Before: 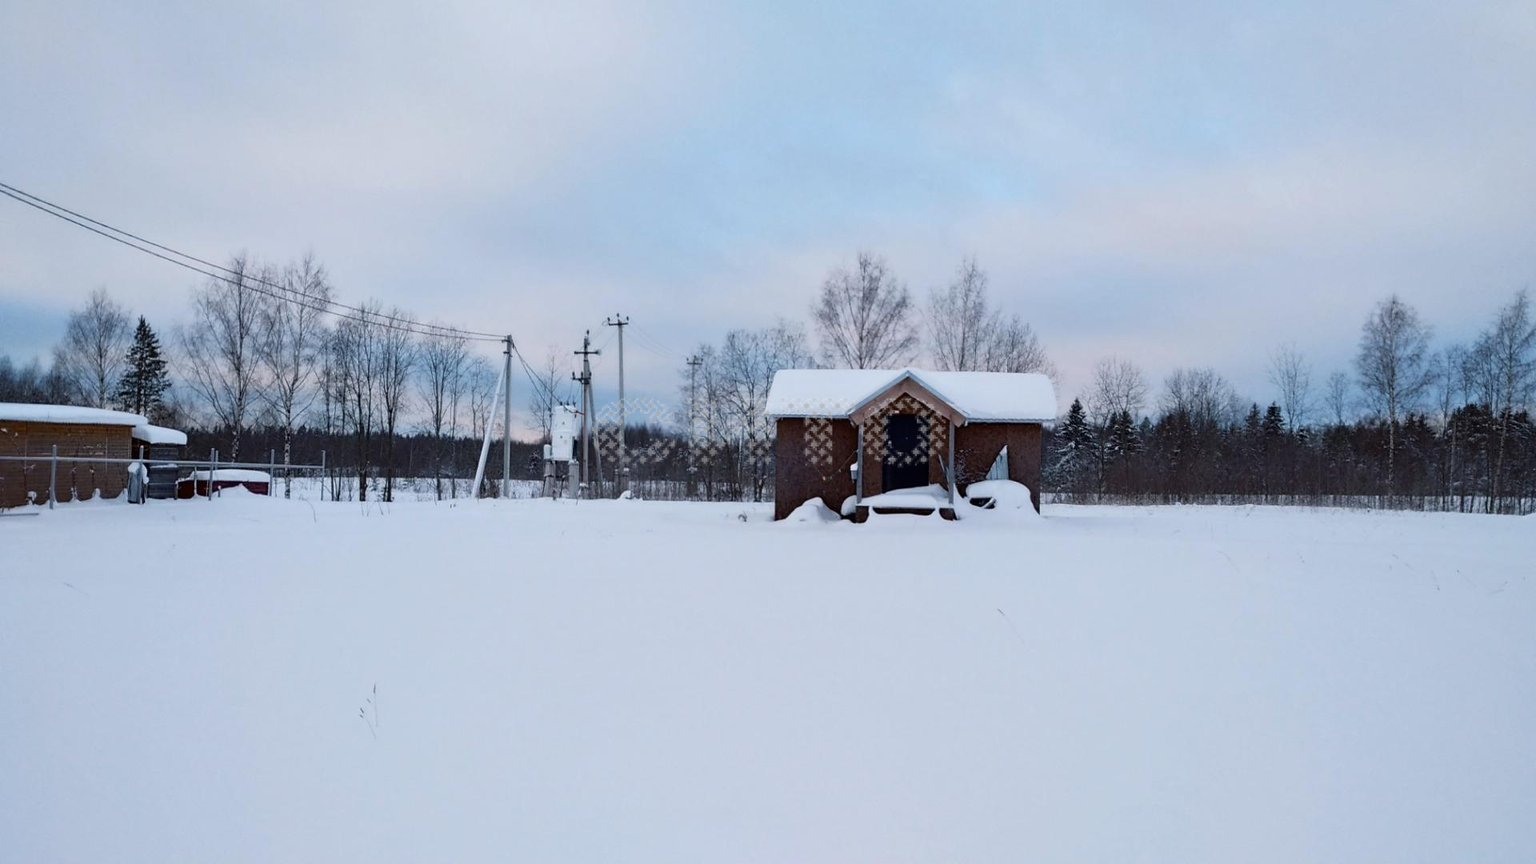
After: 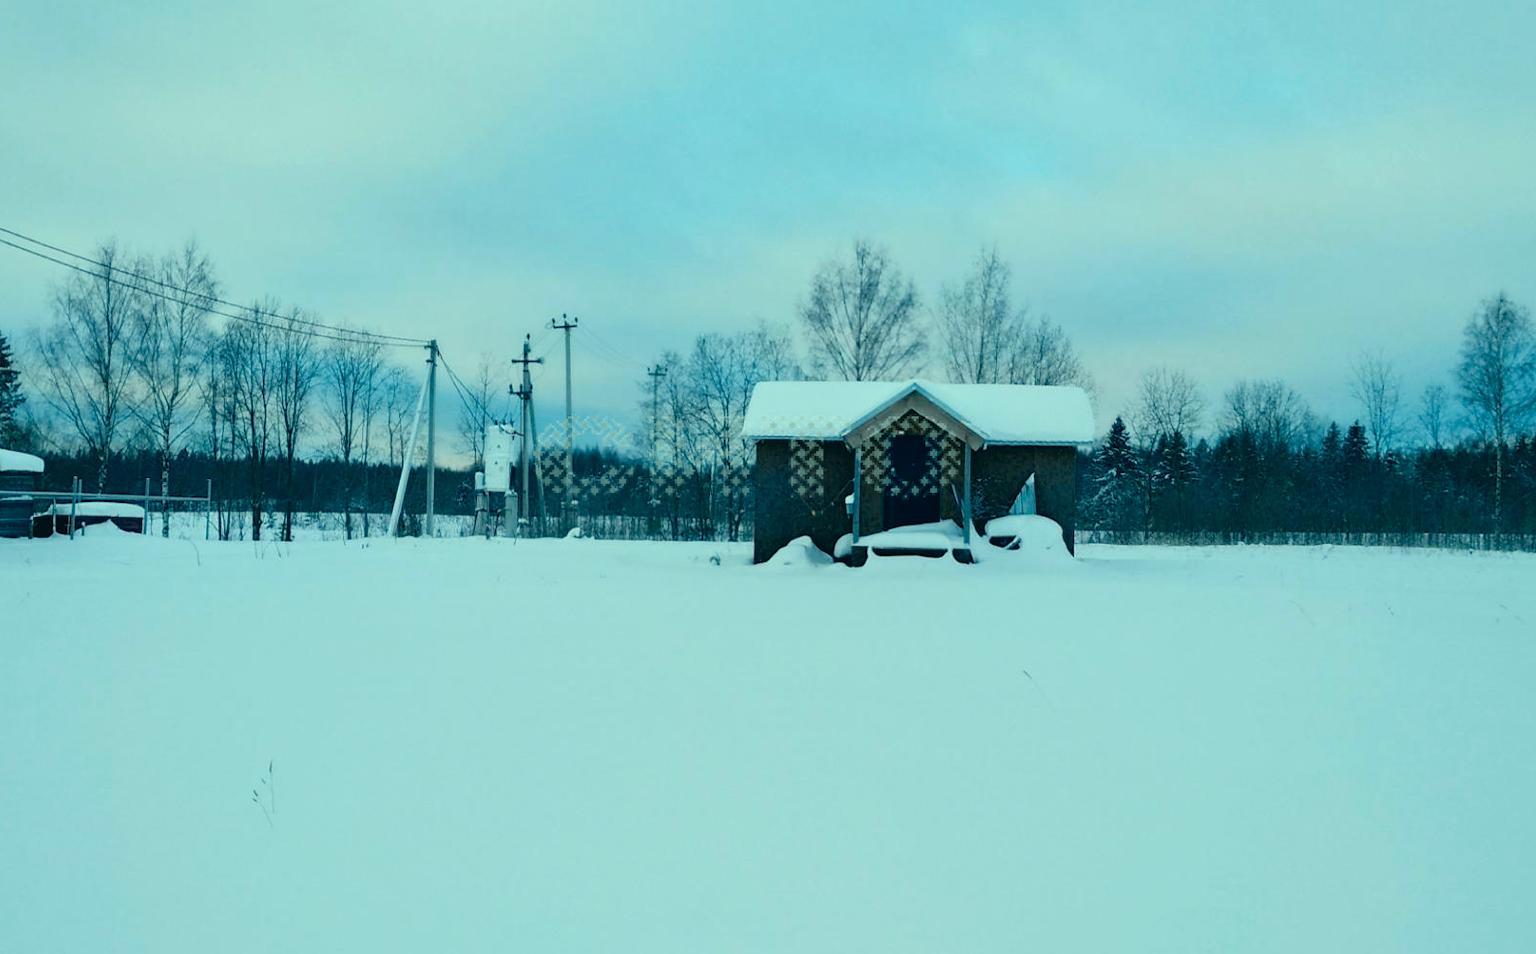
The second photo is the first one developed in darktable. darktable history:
color correction: highlights a* -20.08, highlights b* 9.8, shadows a* -20.4, shadows b* -10.76
crop: left 9.807%, top 6.259%, right 7.334%, bottom 2.177%
